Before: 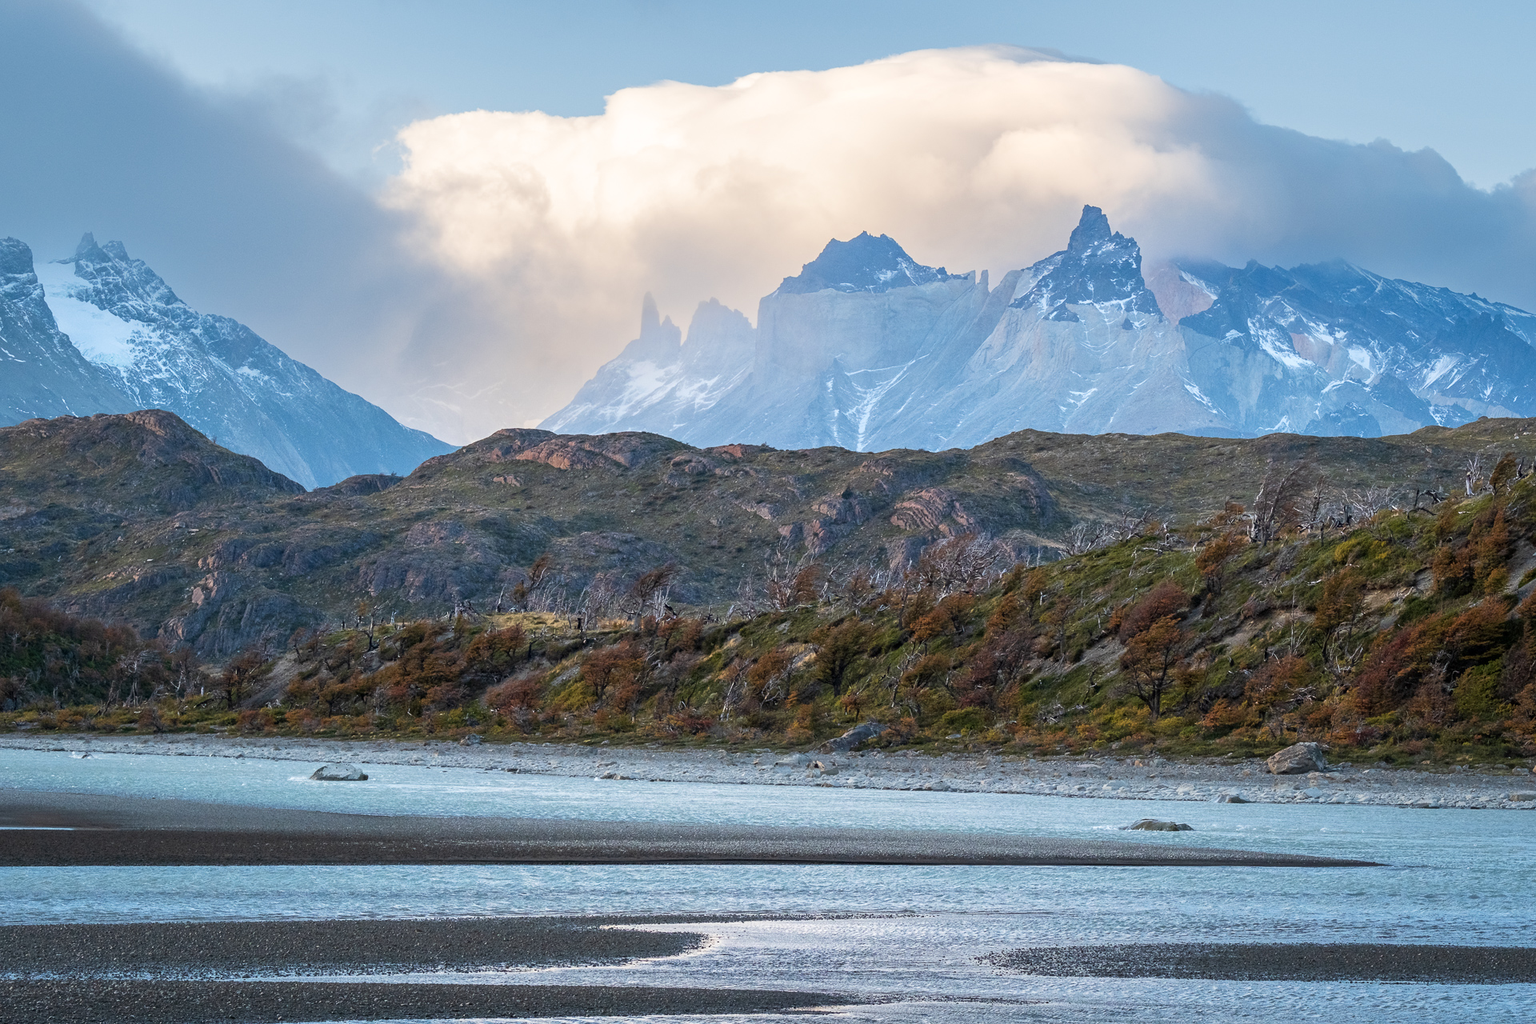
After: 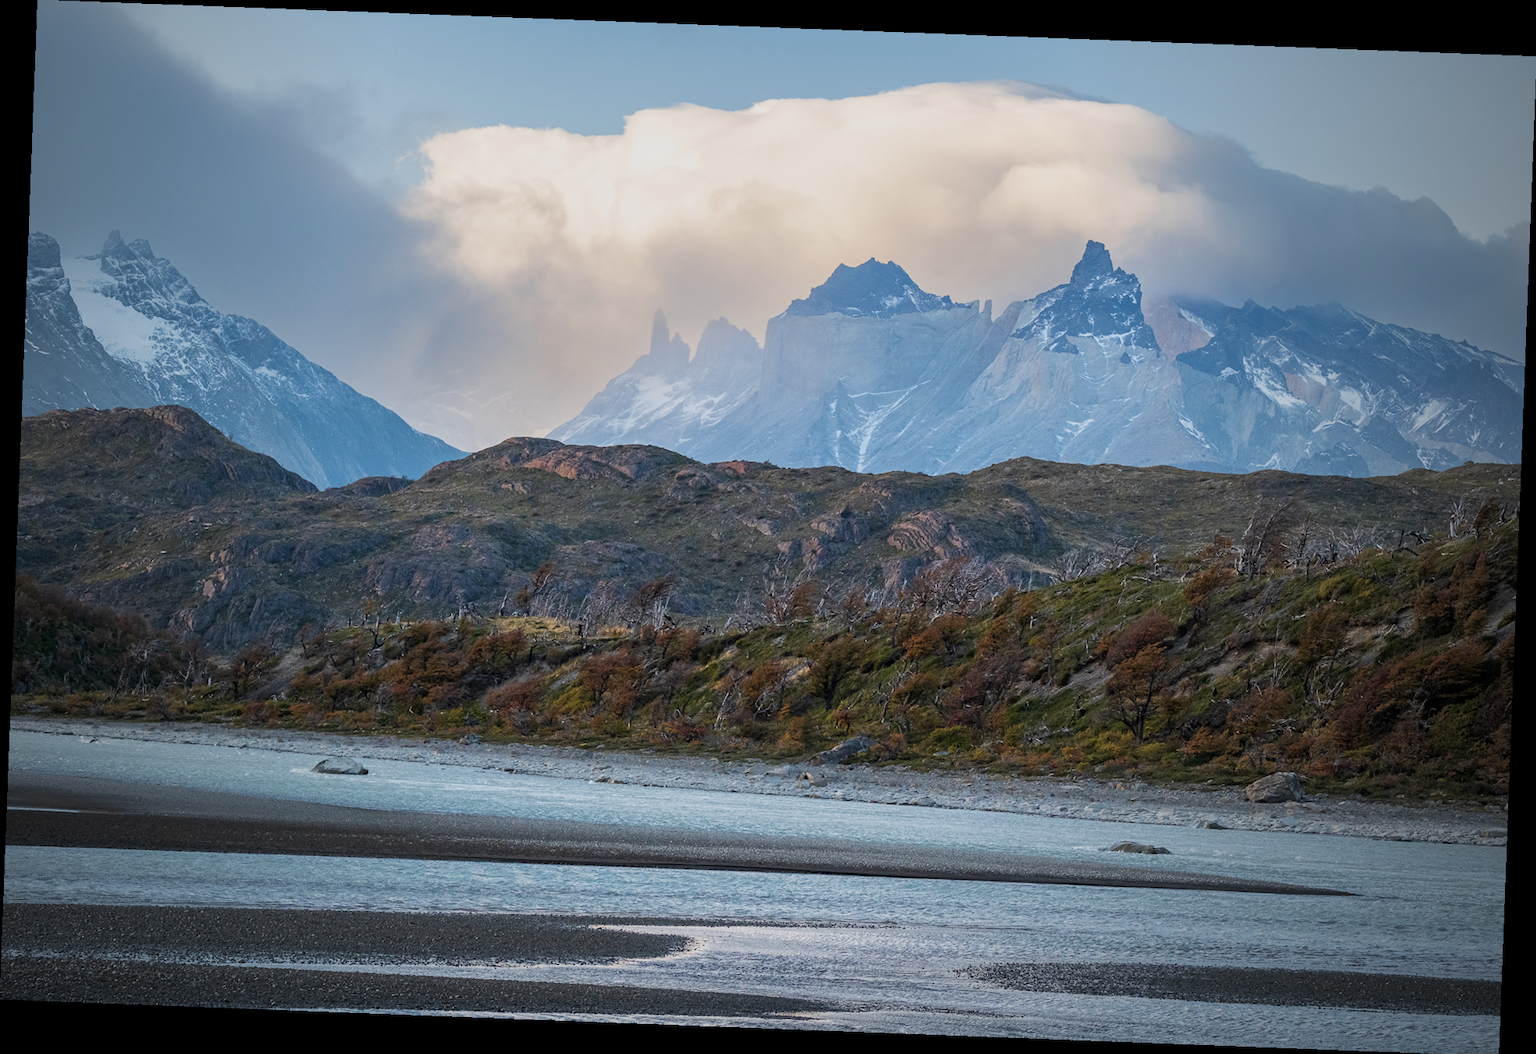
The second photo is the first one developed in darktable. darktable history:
rotate and perspective: rotation 2.17°, automatic cropping off
exposure: exposure -0.36 EV, compensate highlight preservation false
vignetting: fall-off start 72.14%, fall-off radius 108.07%, brightness -0.713, saturation -0.488, center (-0.054, -0.359), width/height ratio 0.729
